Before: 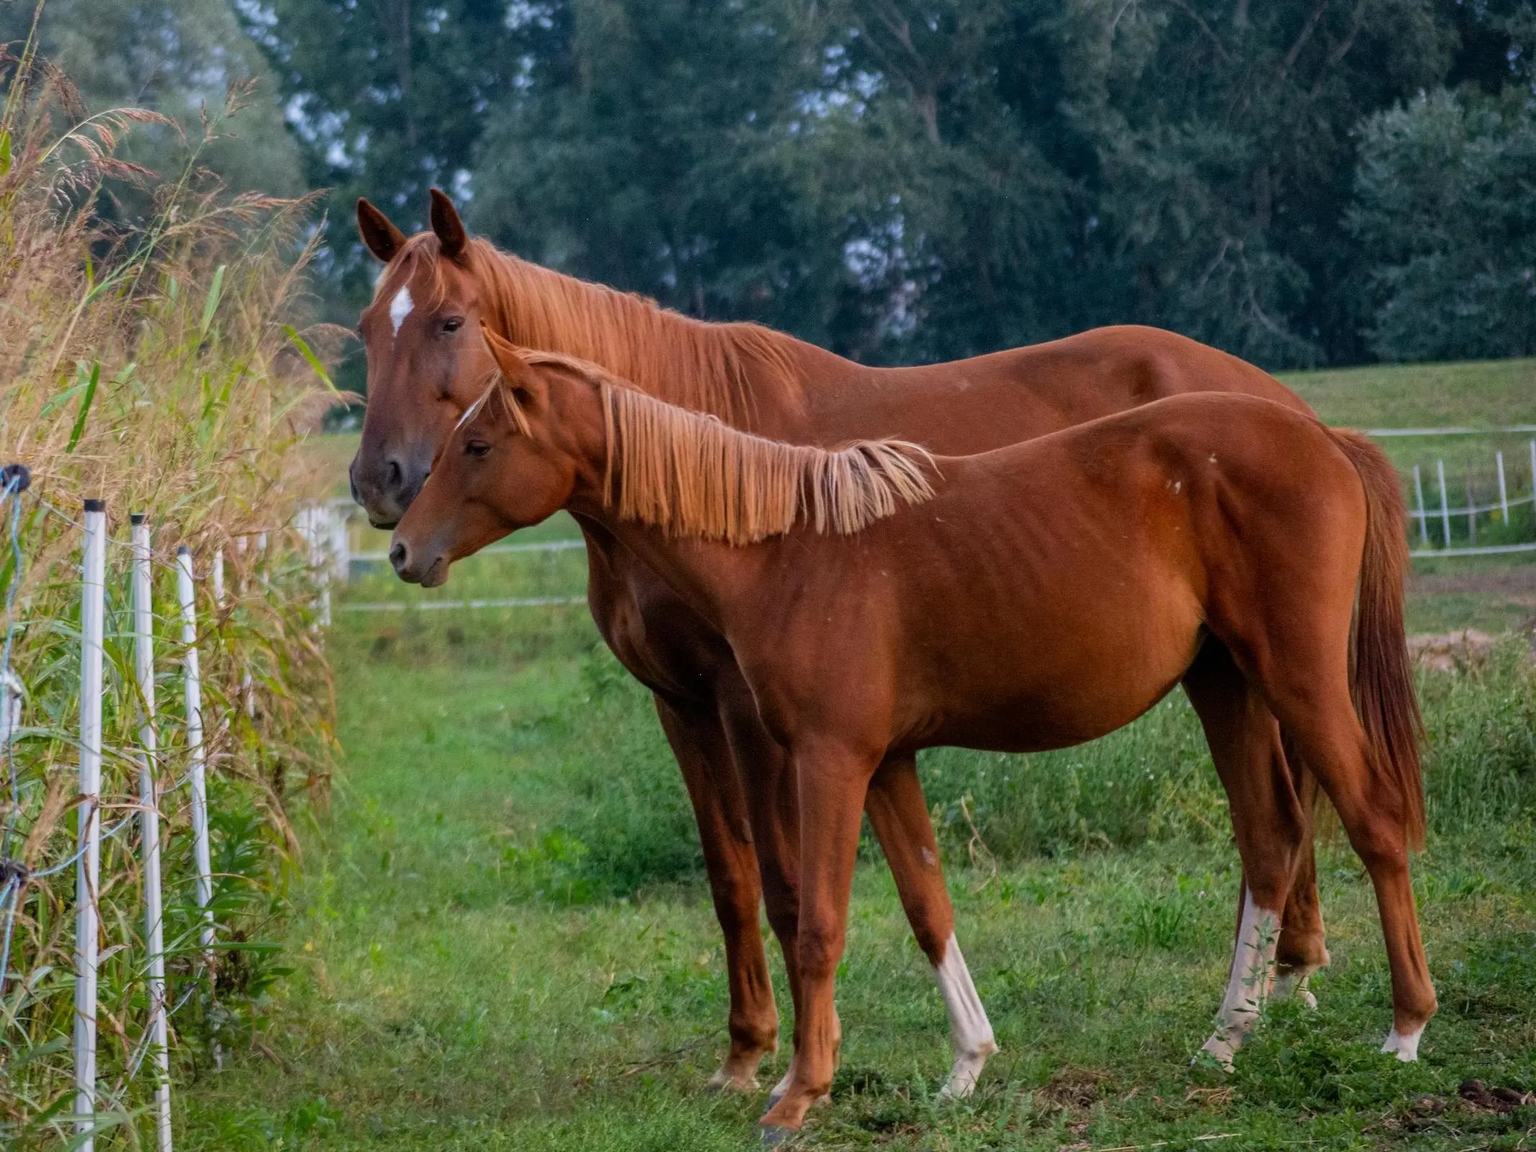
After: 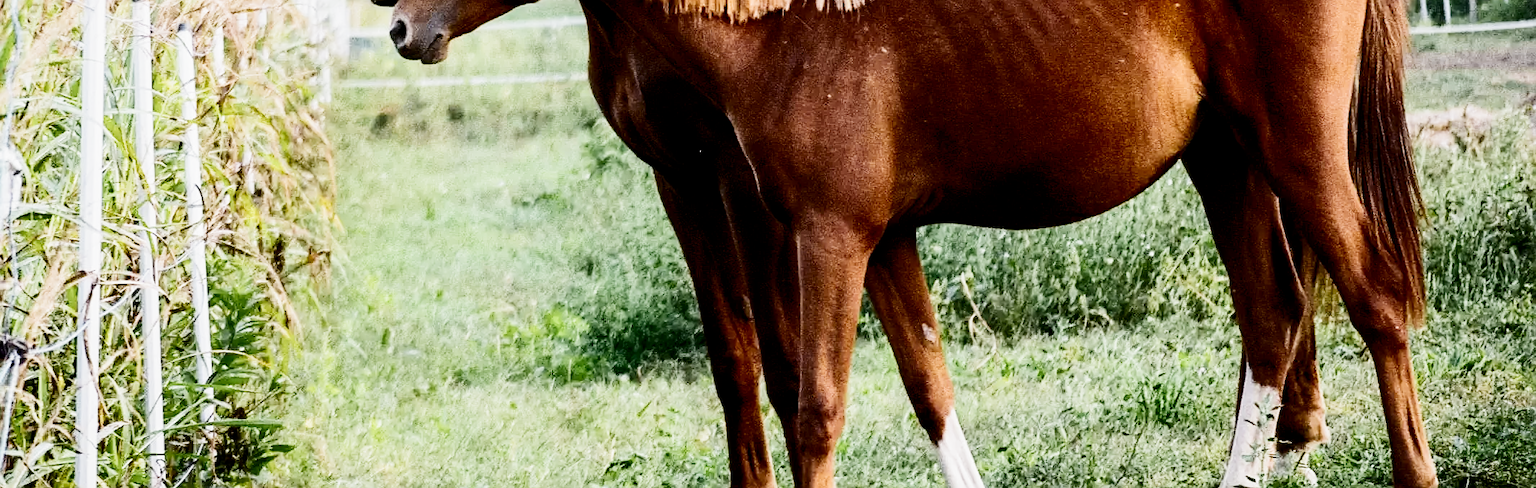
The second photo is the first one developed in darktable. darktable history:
crop: top 45.49%, bottom 12.132%
exposure: black level correction 0, exposure 1.2 EV, compensate highlight preservation false
contrast brightness saturation: contrast 0.336, brightness -0.071, saturation 0.174
filmic rgb: black relative exposure -5.03 EV, white relative exposure 3.96 EV, threshold 3.03 EV, hardness 2.9, contrast 1.39, highlights saturation mix -29.88%, preserve chrominance no, color science v5 (2021), contrast in shadows safe, contrast in highlights safe, enable highlight reconstruction true
shadows and highlights: shadows 25.49, highlights -24.05
sharpen: amount 0.491
color zones: curves: ch0 [(0.224, 0.526) (0.75, 0.5)]; ch1 [(0.055, 0.526) (0.224, 0.761) (0.377, 0.526) (0.75, 0.5)]
